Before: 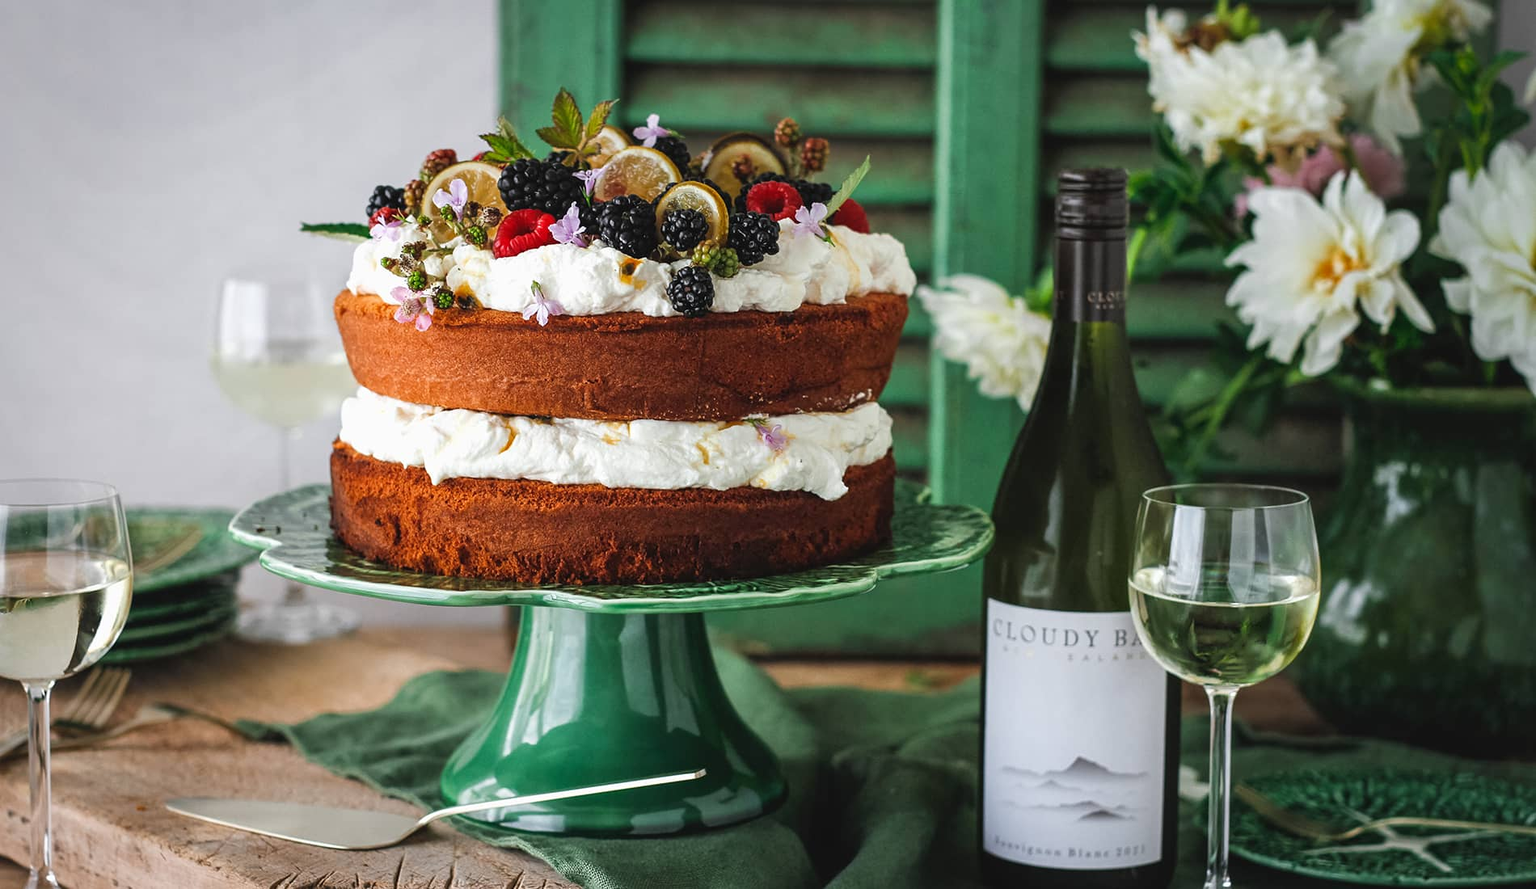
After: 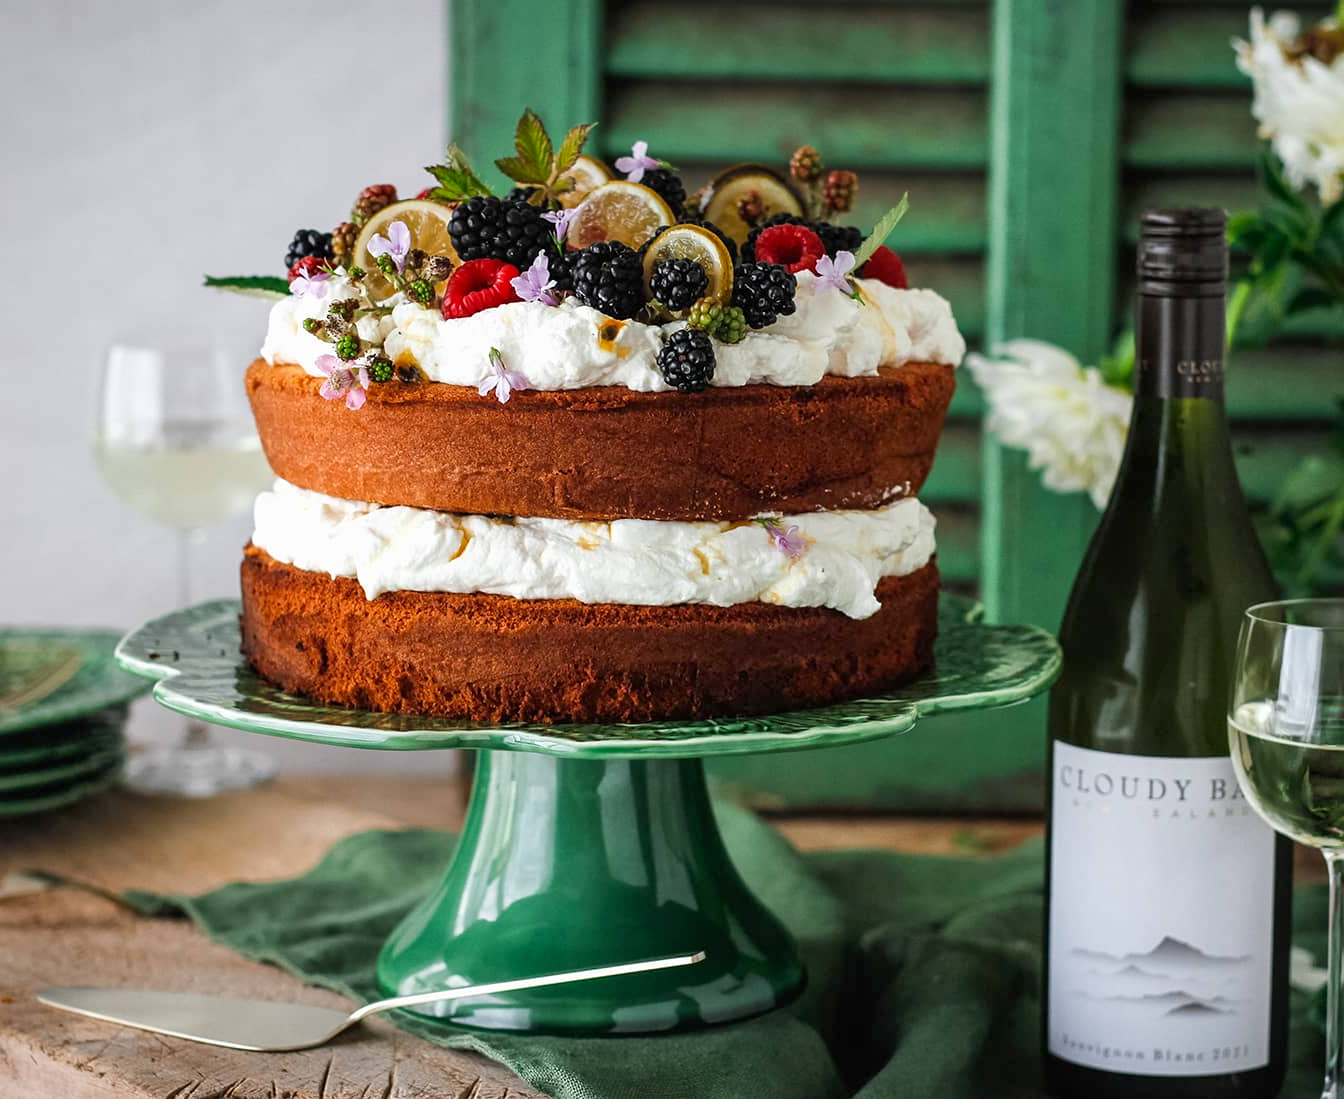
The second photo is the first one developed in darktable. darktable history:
exposure: black level correction 0.004, exposure 0.016 EV, compensate highlight preservation false
crop and rotate: left 8.933%, right 20.304%
